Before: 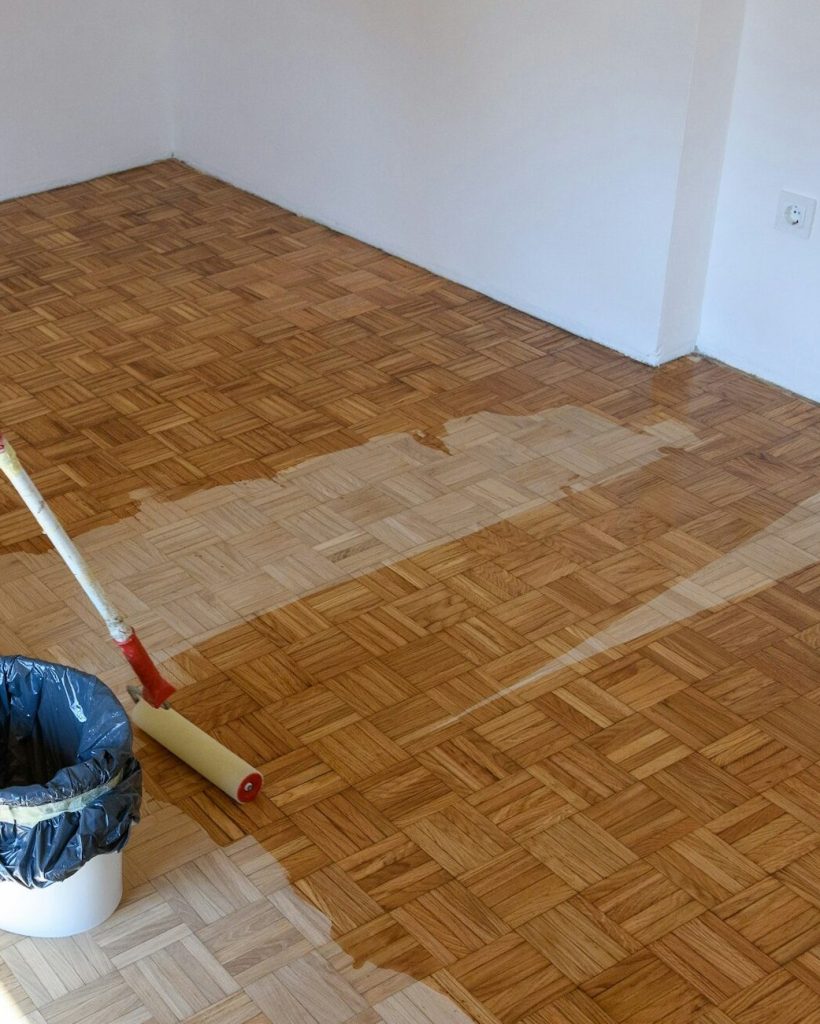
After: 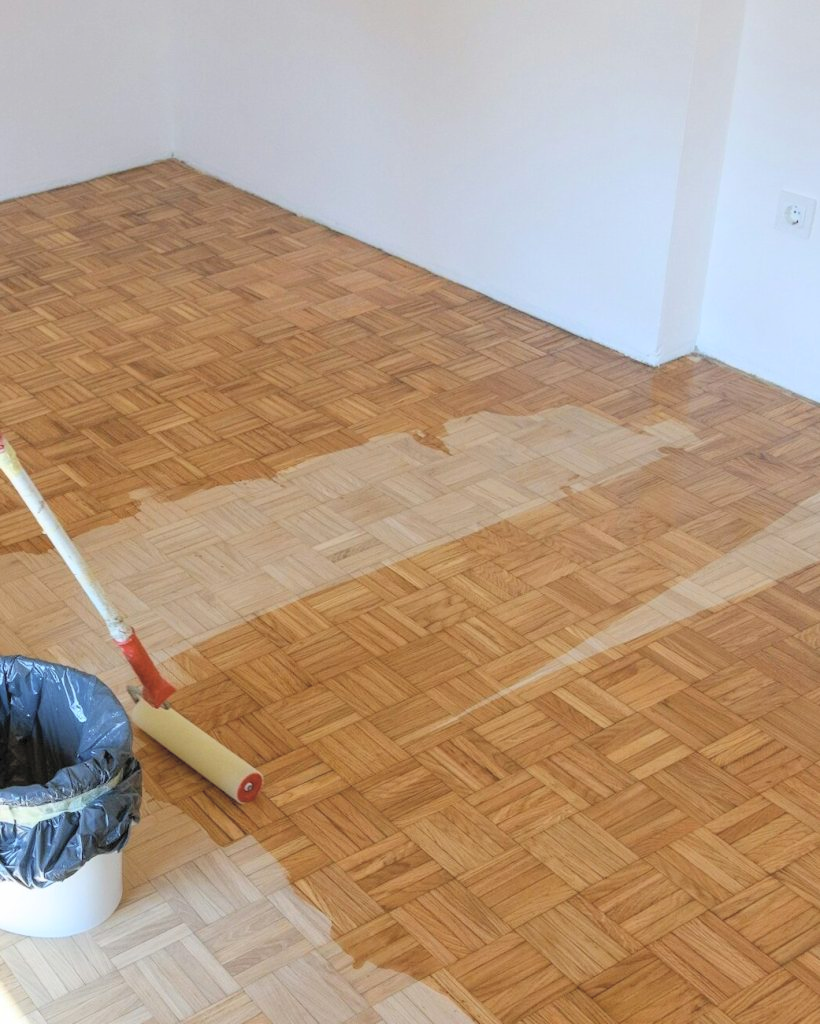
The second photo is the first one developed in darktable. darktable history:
contrast brightness saturation: brightness 0.28
